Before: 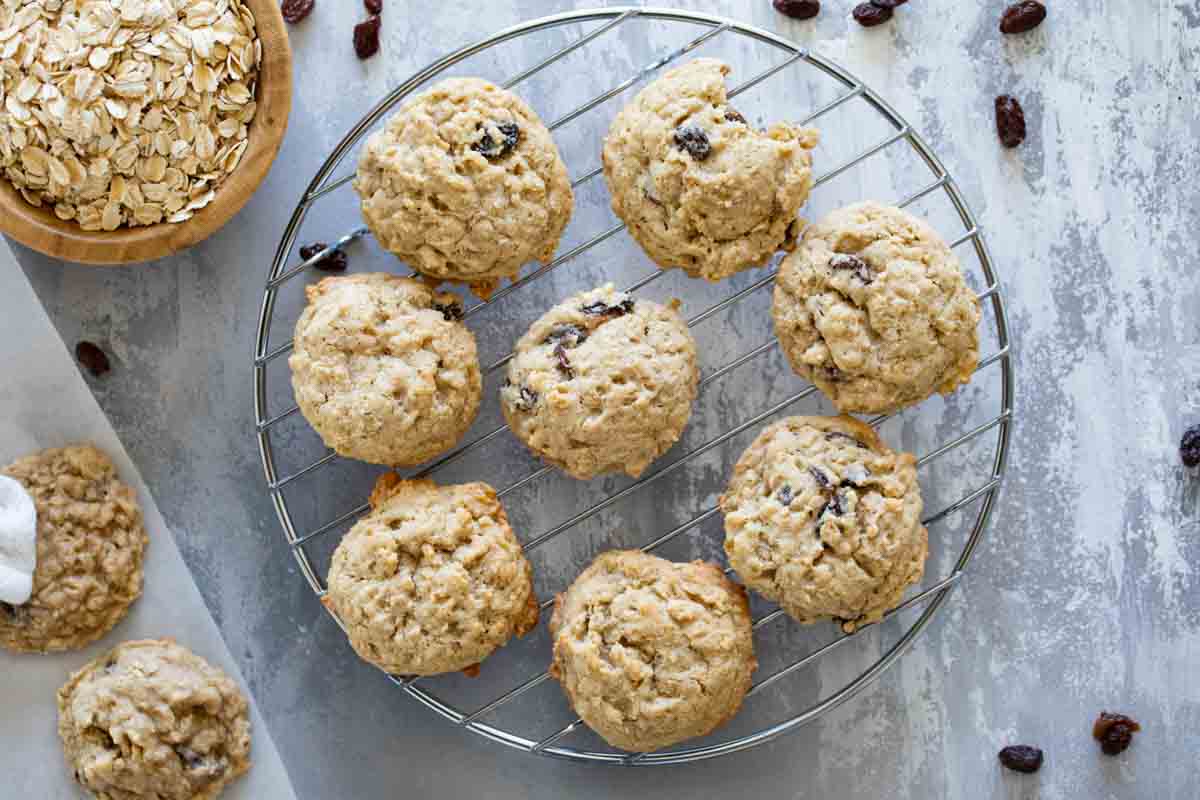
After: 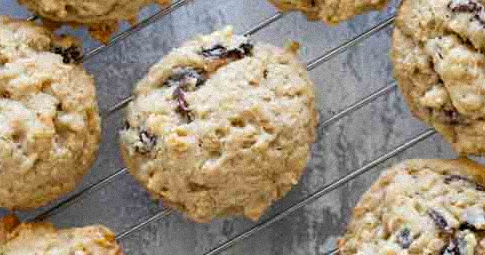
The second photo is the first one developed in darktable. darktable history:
grain: mid-tones bias 0%
crop: left 31.751%, top 32.172%, right 27.8%, bottom 35.83%
